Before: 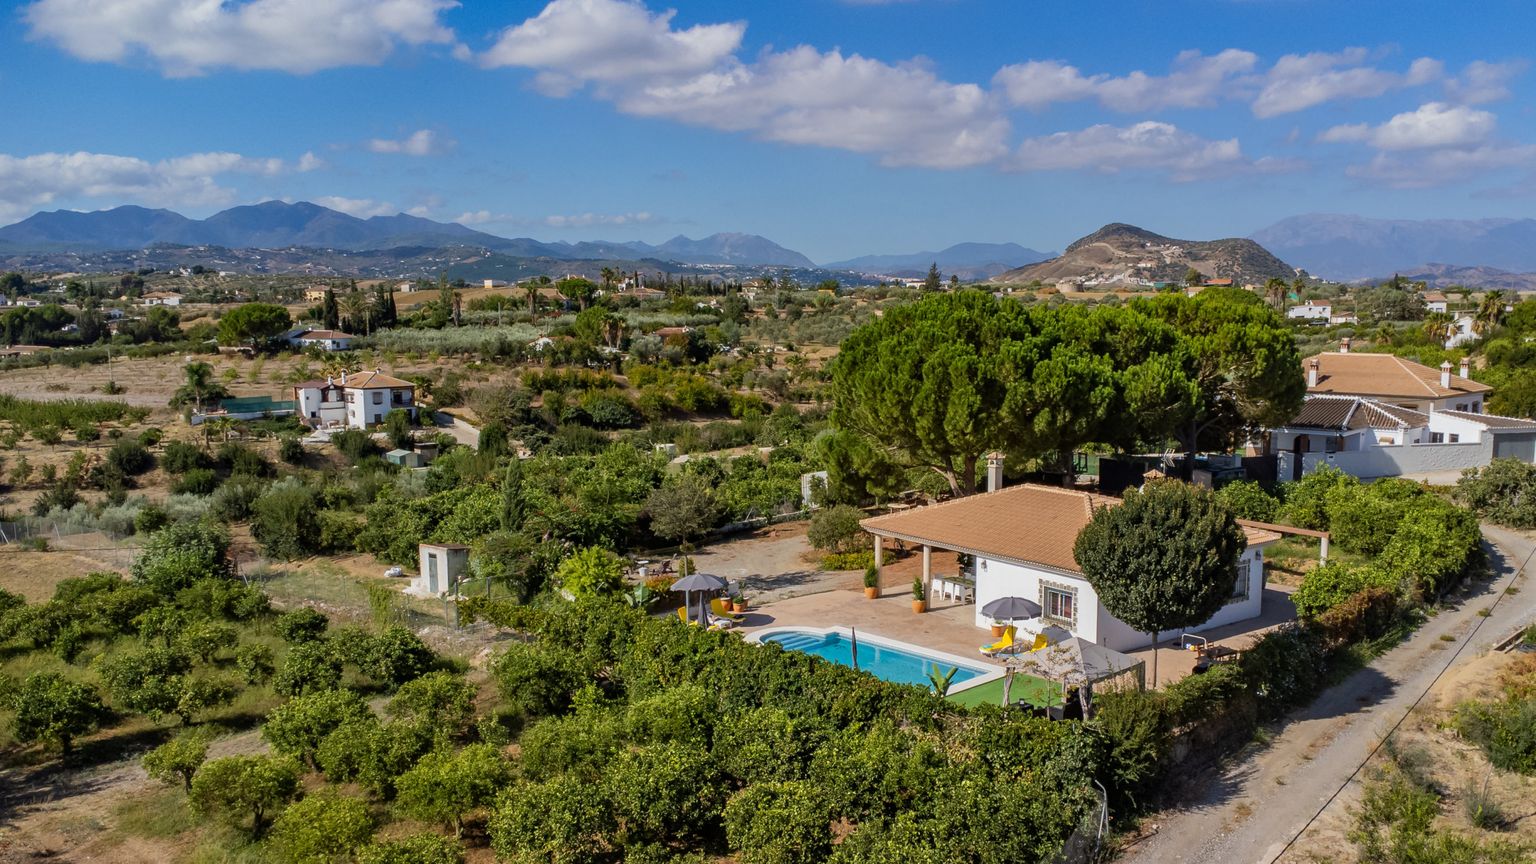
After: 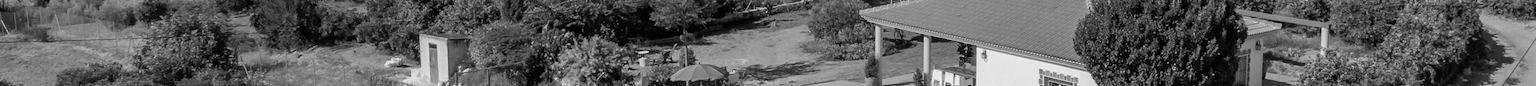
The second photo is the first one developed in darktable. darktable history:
color zones: curves: ch0 [(0, 0.5) (0.125, 0.4) (0.25, 0.5) (0.375, 0.4) (0.5, 0.4) (0.625, 0.6) (0.75, 0.6) (0.875, 0.5)]; ch1 [(0, 0.35) (0.125, 0.45) (0.25, 0.35) (0.375, 0.35) (0.5, 0.35) (0.625, 0.35) (0.75, 0.45) (0.875, 0.35)]; ch2 [(0, 0.6) (0.125, 0.5) (0.25, 0.5) (0.375, 0.6) (0.5, 0.6) (0.625, 0.5) (0.75, 0.5) (0.875, 0.5)]
crop and rotate: top 59.084%, bottom 30.916%
monochrome: a 32, b 64, size 2.3, highlights 1
